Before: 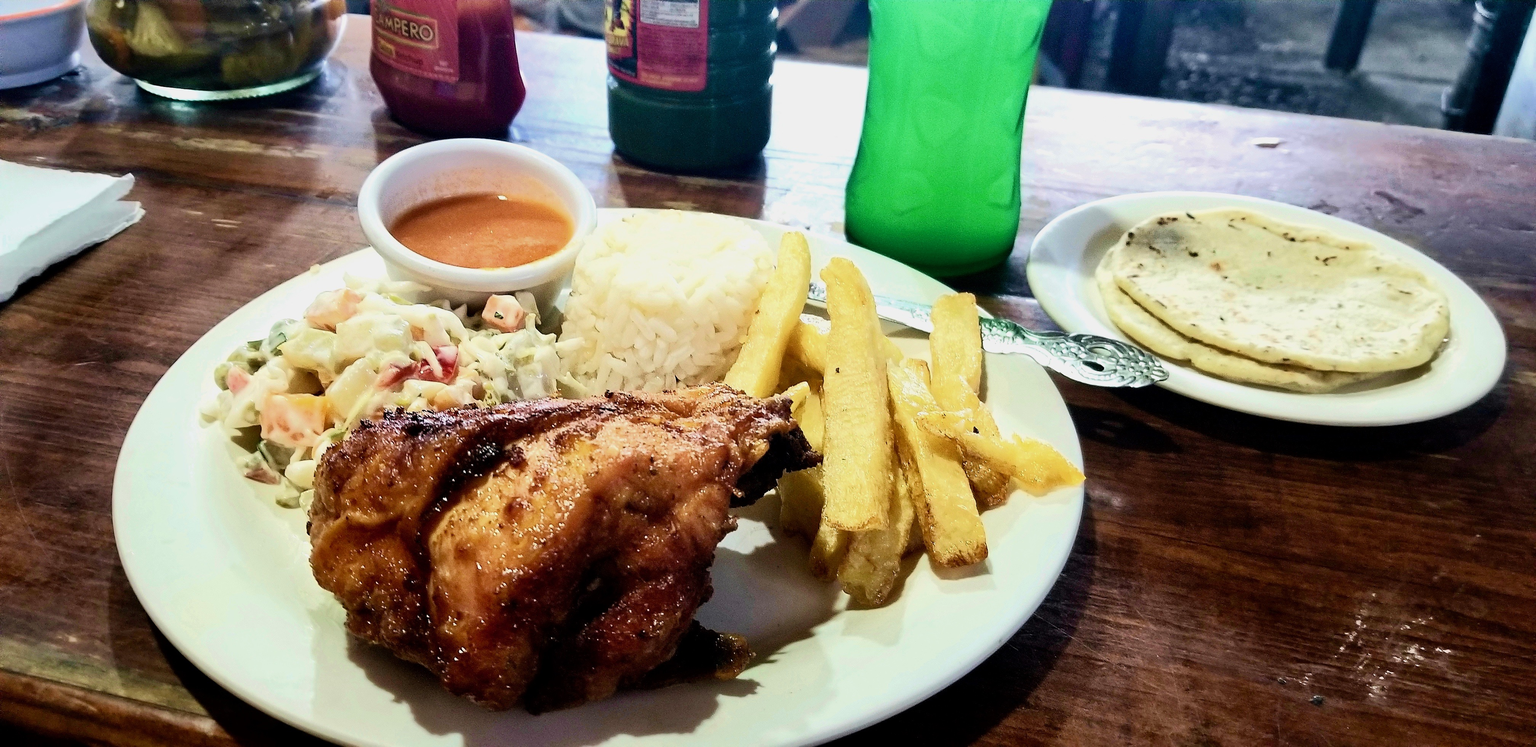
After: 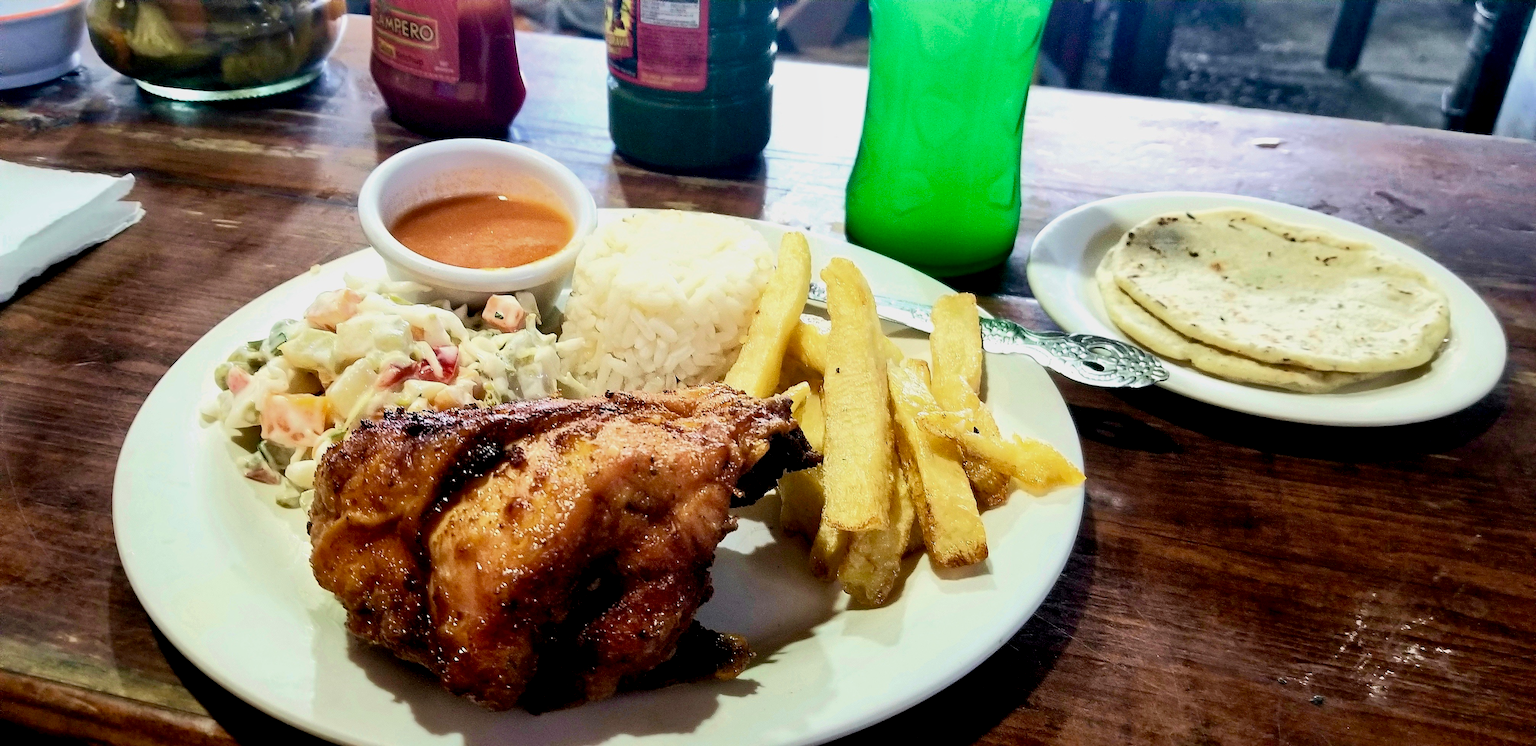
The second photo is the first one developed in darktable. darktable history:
shadows and highlights: shadows 25.15, highlights -24.85
